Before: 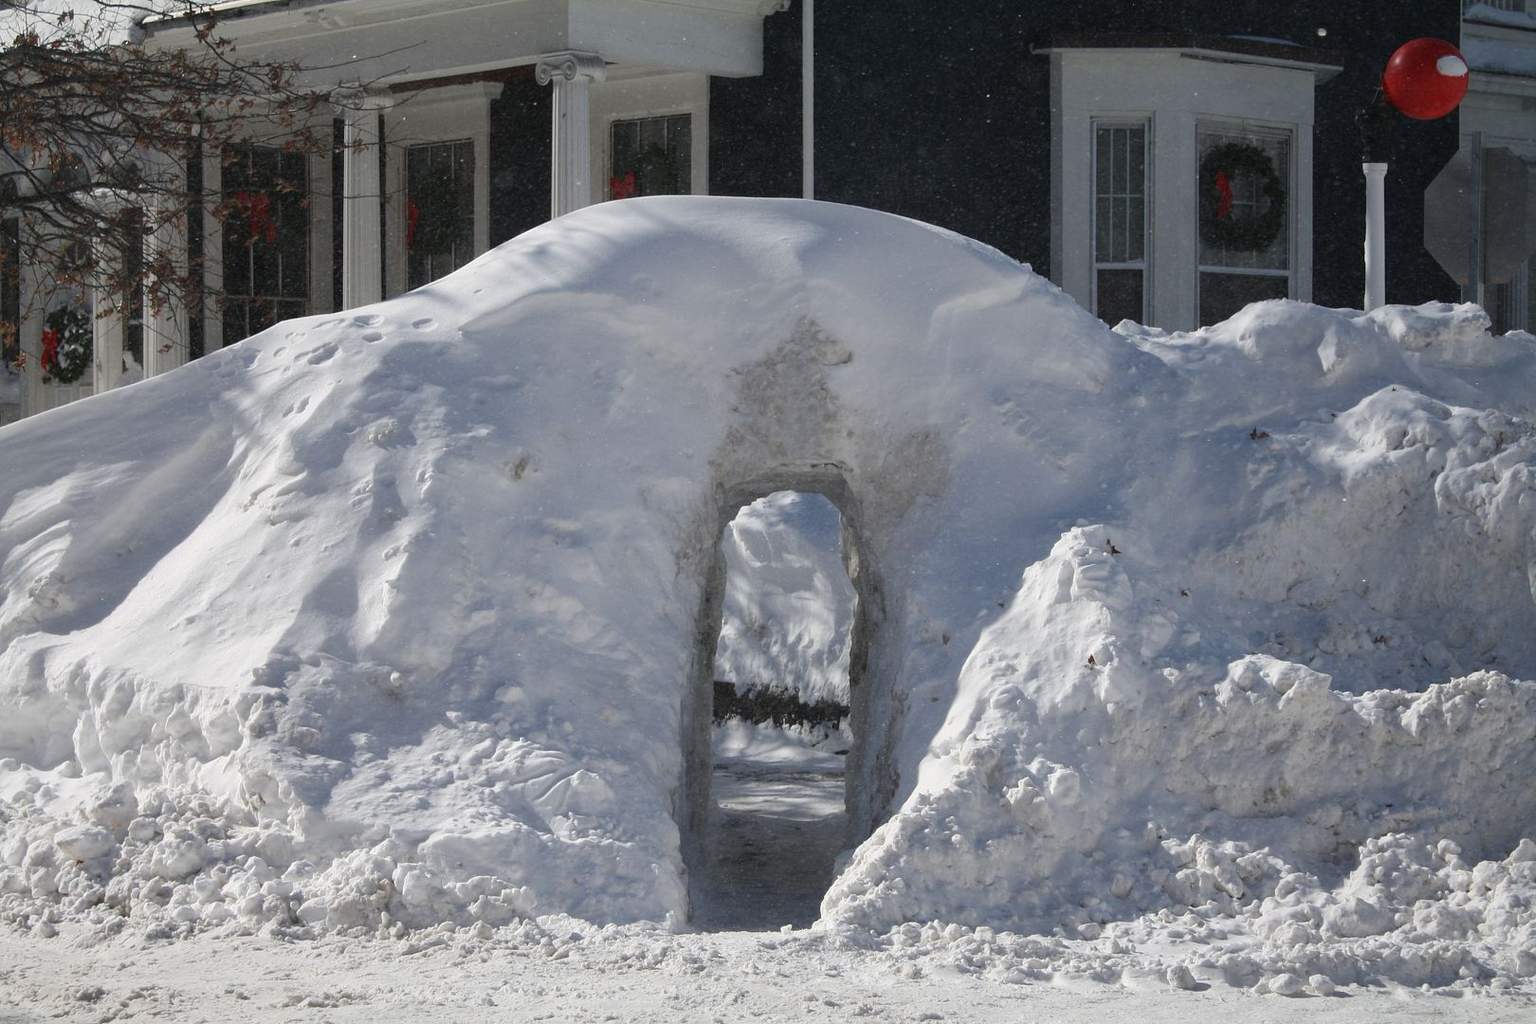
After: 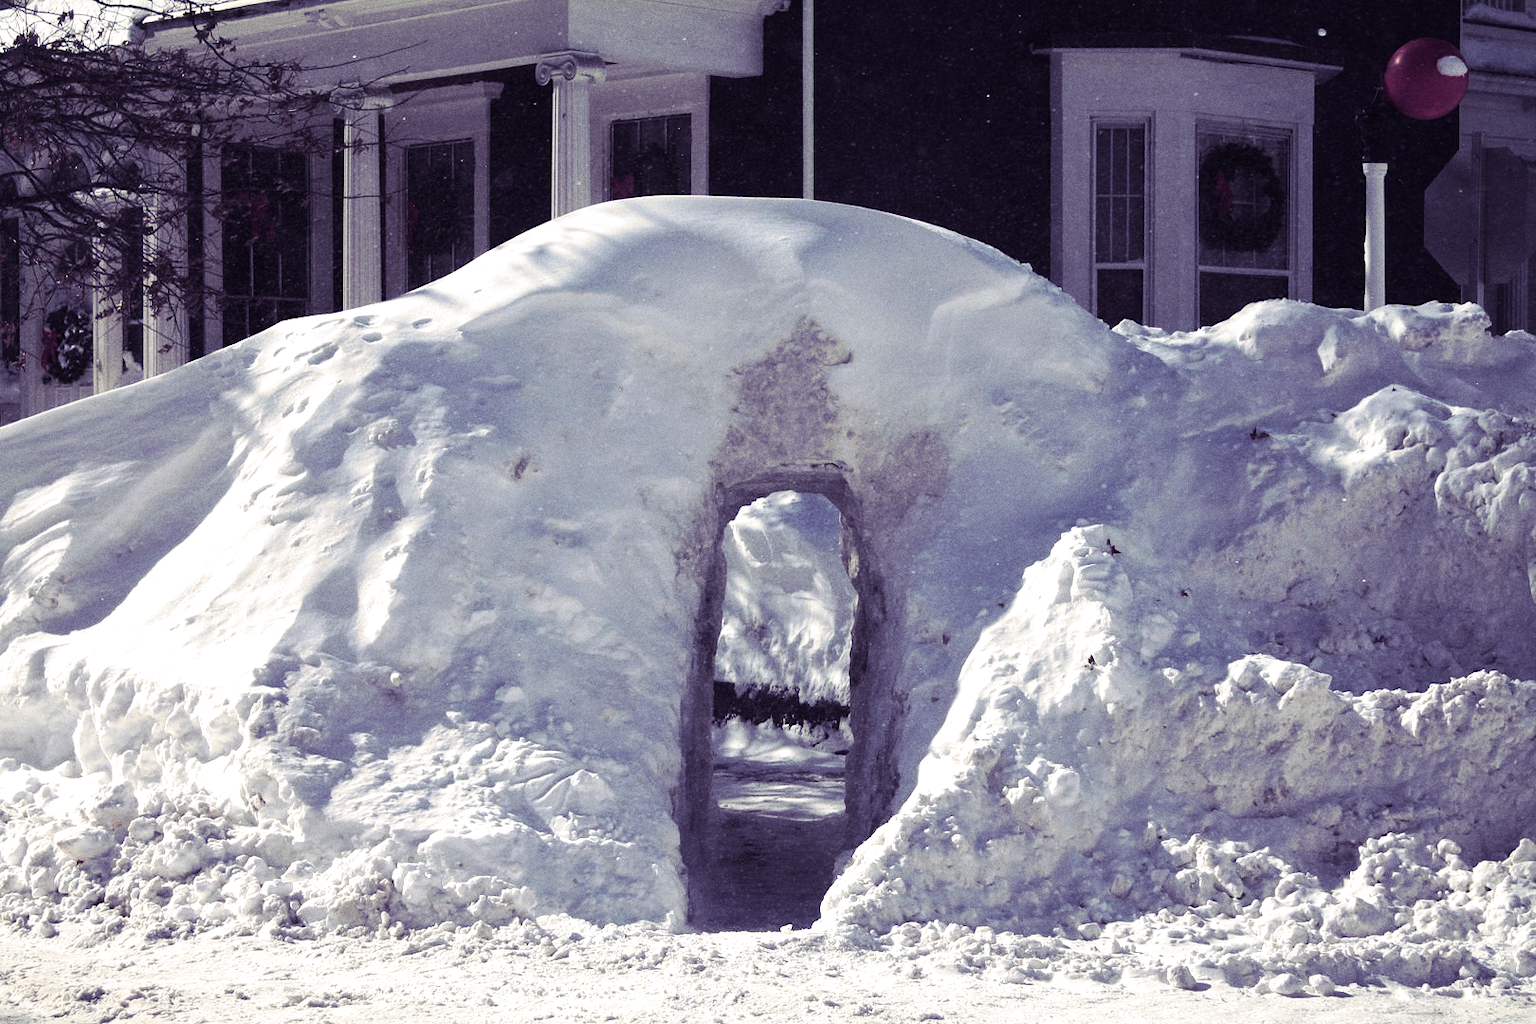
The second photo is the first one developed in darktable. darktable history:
tone equalizer: -8 EV -0.75 EV, -7 EV -0.7 EV, -6 EV -0.6 EV, -5 EV -0.4 EV, -3 EV 0.4 EV, -2 EV 0.6 EV, -1 EV 0.7 EV, +0 EV 0.75 EV, edges refinement/feathering 500, mask exposure compensation -1.57 EV, preserve details no
grain: coarseness 0.47 ISO
split-toning: shadows › hue 255.6°, shadows › saturation 0.66, highlights › hue 43.2°, highlights › saturation 0.68, balance -50.1
